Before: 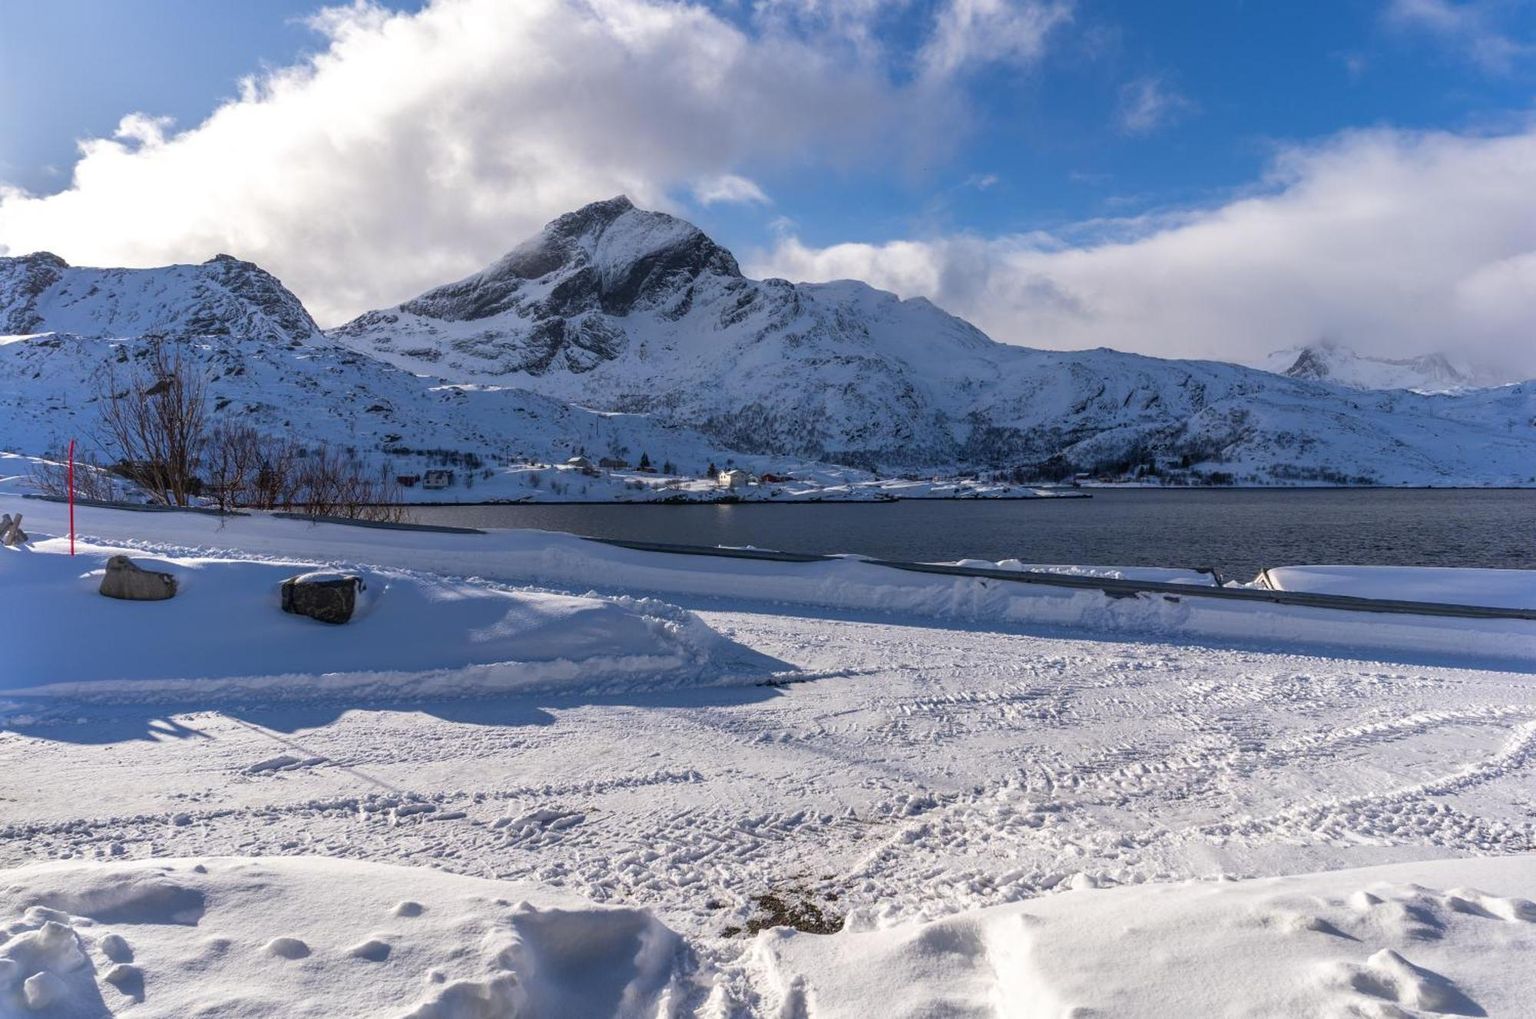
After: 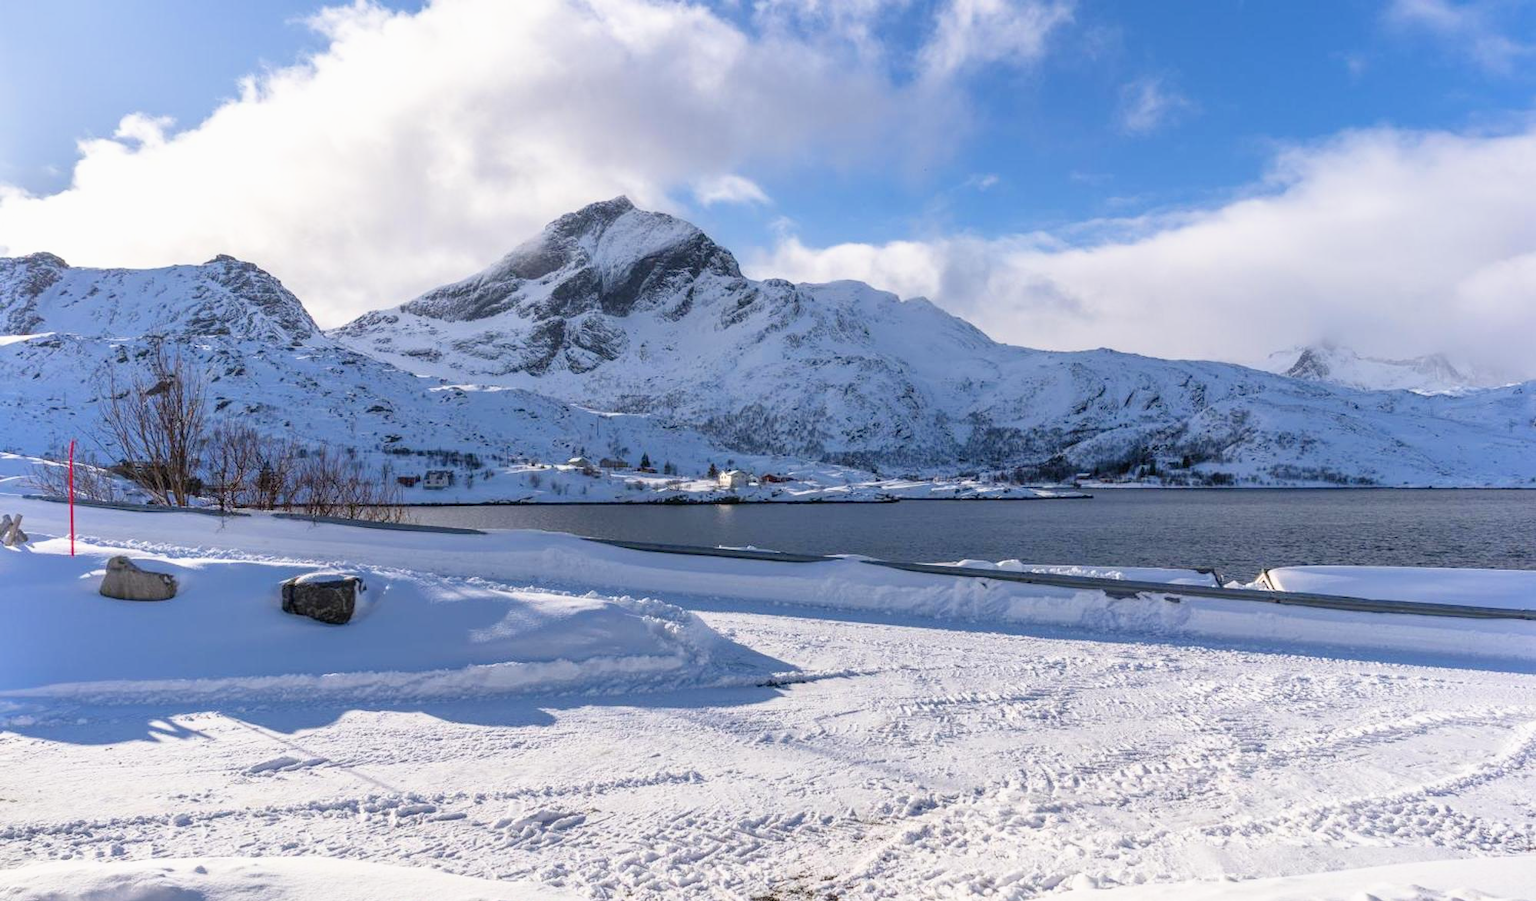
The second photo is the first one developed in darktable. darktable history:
exposure: exposure 0.944 EV, compensate exposure bias true, compensate highlight preservation false
crop and rotate: top 0%, bottom 11.542%
filmic rgb: black relative exposure -16 EV, white relative exposure 4.01 EV, target black luminance 0%, hardness 7.65, latitude 72.68%, contrast 0.908, highlights saturation mix 10.06%, shadows ↔ highlights balance -0.377%
